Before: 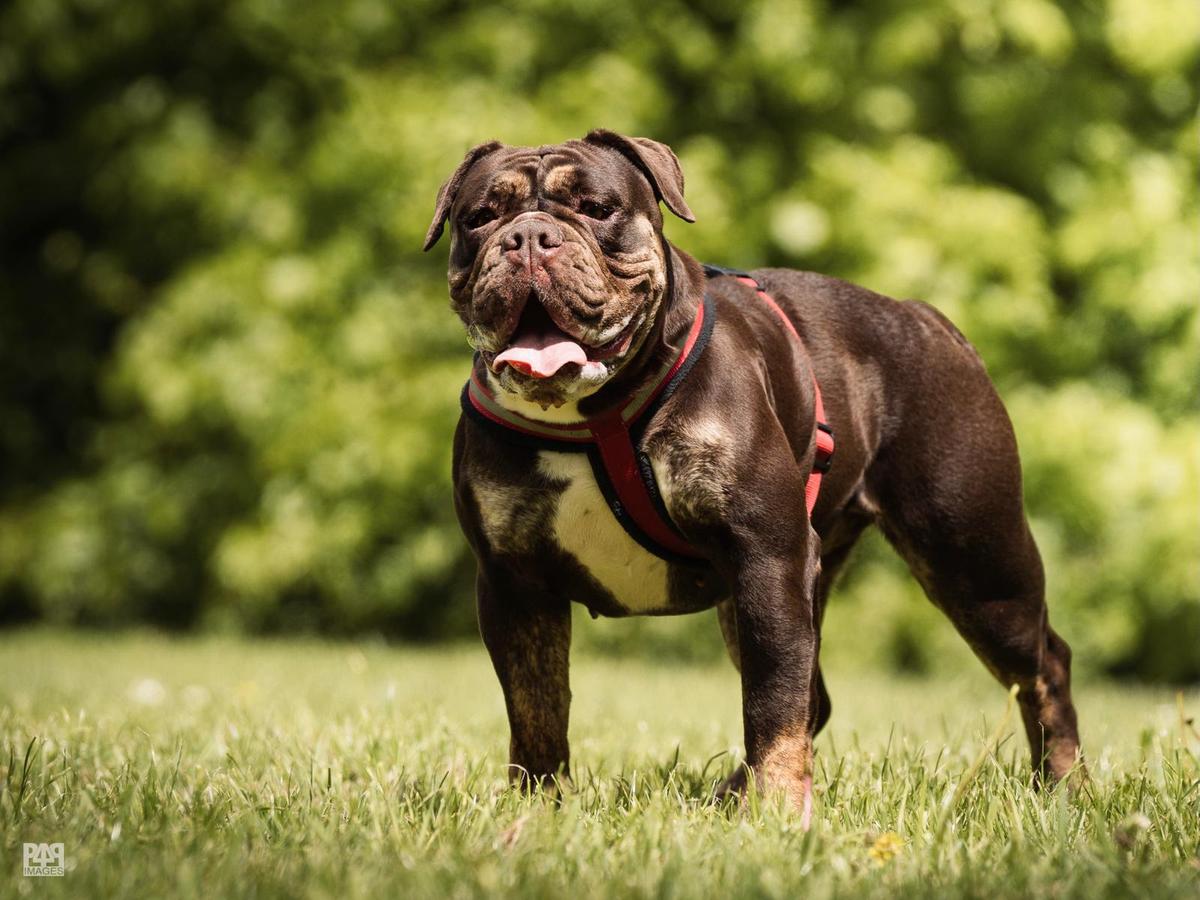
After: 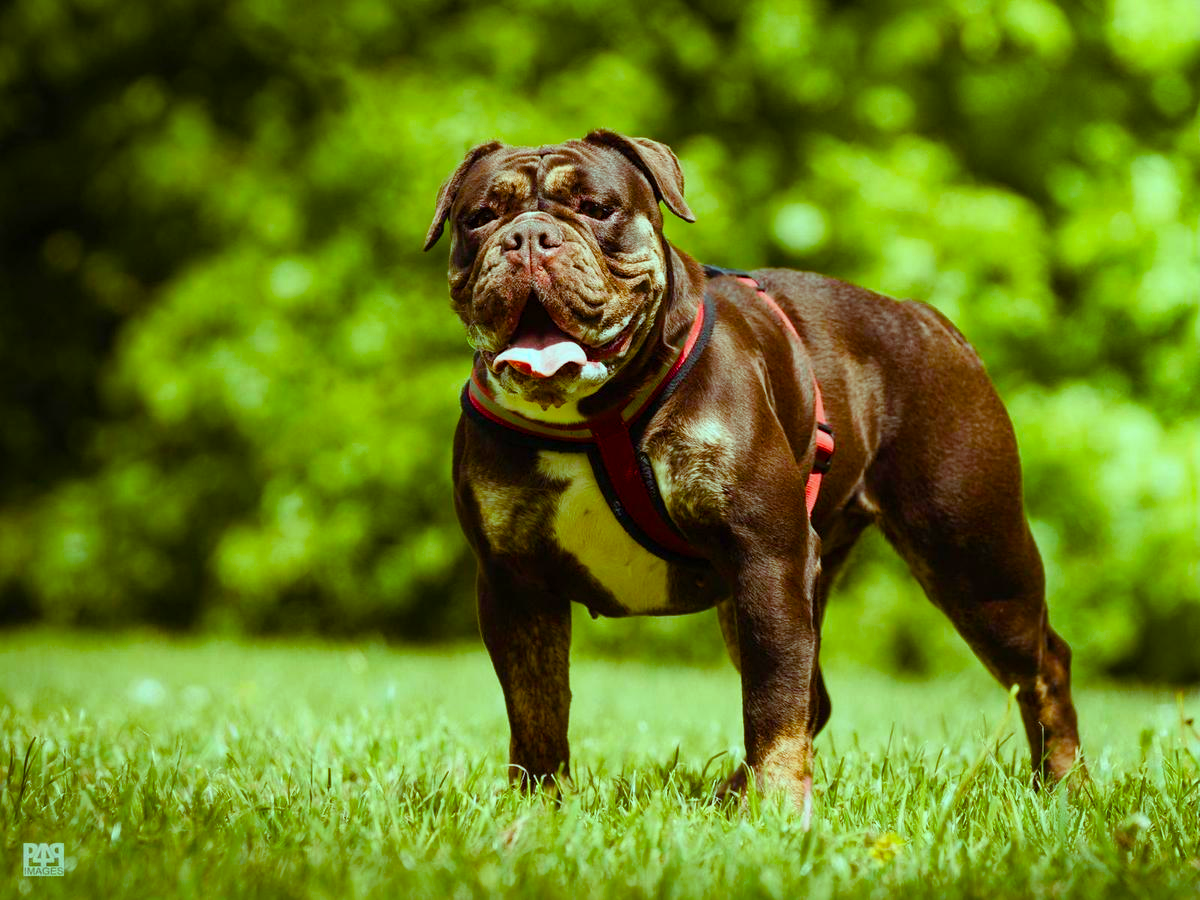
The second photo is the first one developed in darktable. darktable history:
color balance rgb: highlights gain › chroma 5.351%, highlights gain › hue 197.95°, perceptual saturation grading › global saturation 43.863%, perceptual saturation grading › highlights -25.459%, perceptual saturation grading › shadows 49.449%, global vibrance 25.105%
